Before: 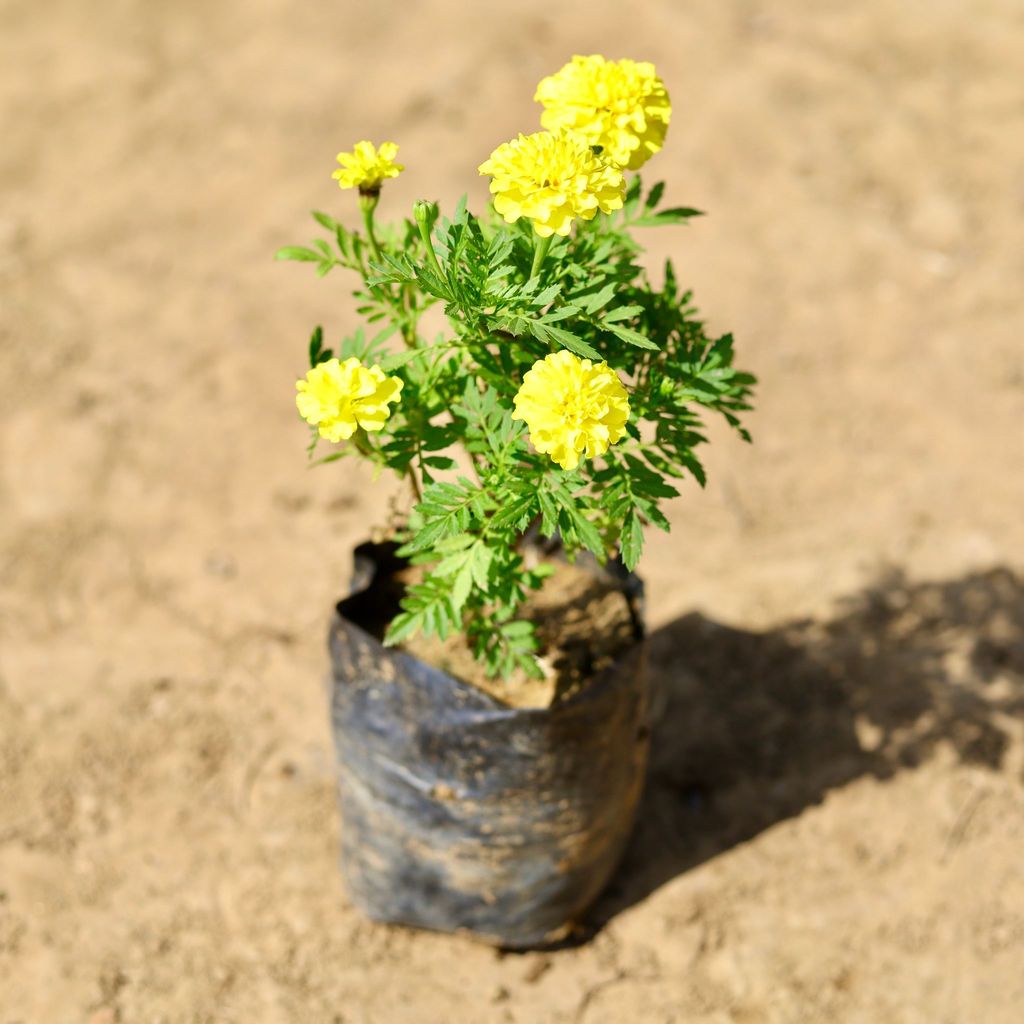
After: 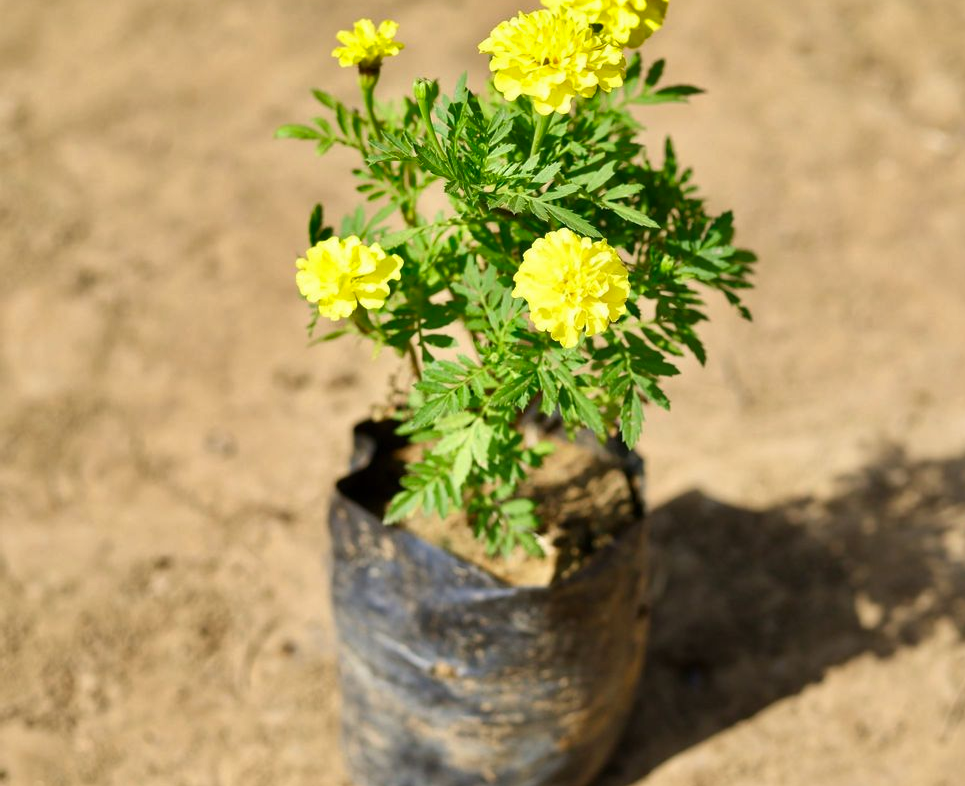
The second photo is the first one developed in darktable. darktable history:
shadows and highlights: low approximation 0.01, soften with gaussian
crop and rotate: angle 0.033°, top 11.933%, right 5.703%, bottom 11.169%
